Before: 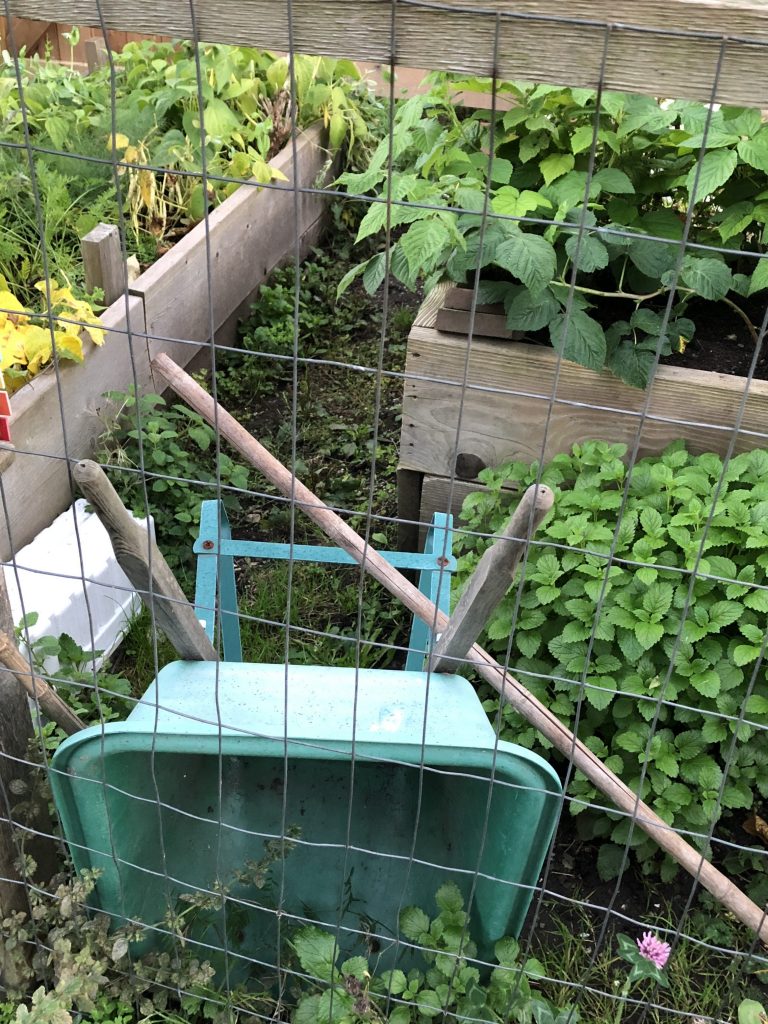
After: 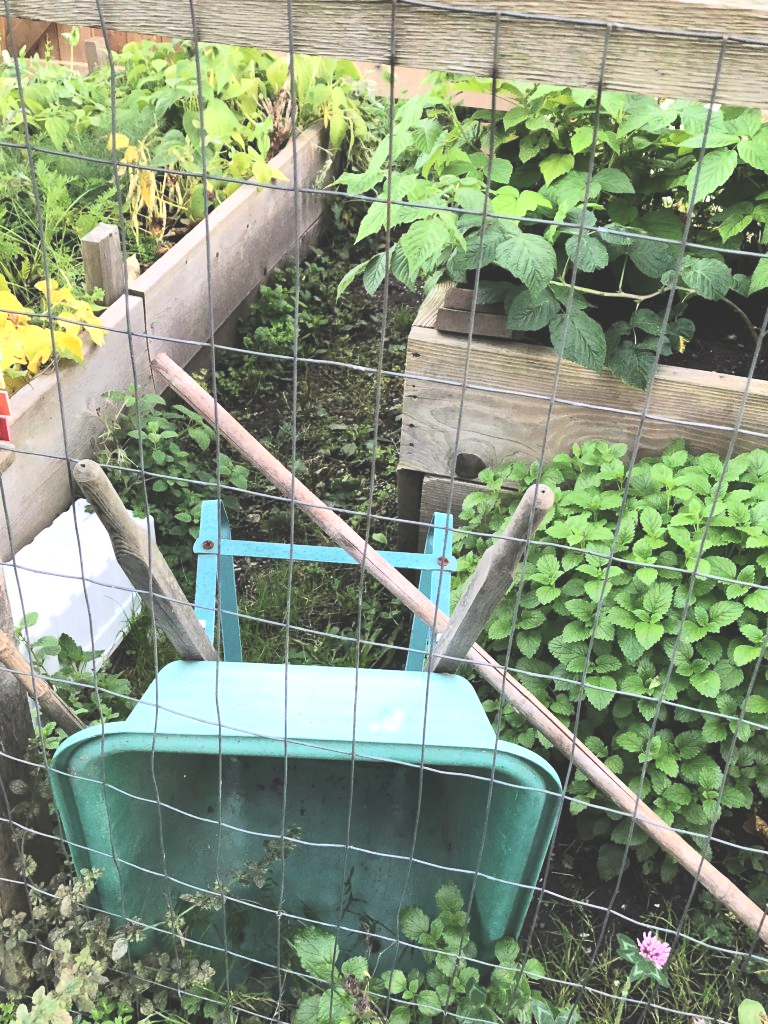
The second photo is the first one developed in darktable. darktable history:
exposure: black level correction -0.029, compensate highlight preservation false
base curve: curves: ch0 [(0, 0) (0.005, 0.002) (0.193, 0.295) (0.399, 0.664) (0.75, 0.928) (1, 1)]
